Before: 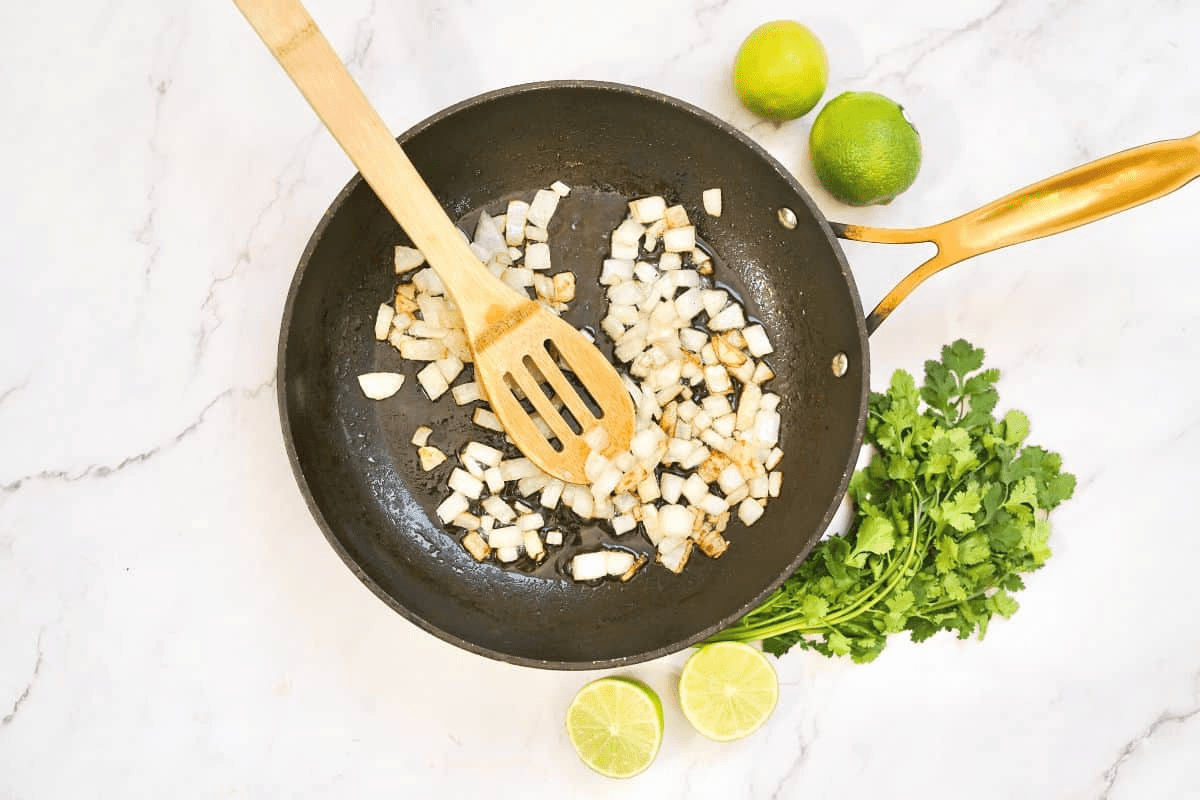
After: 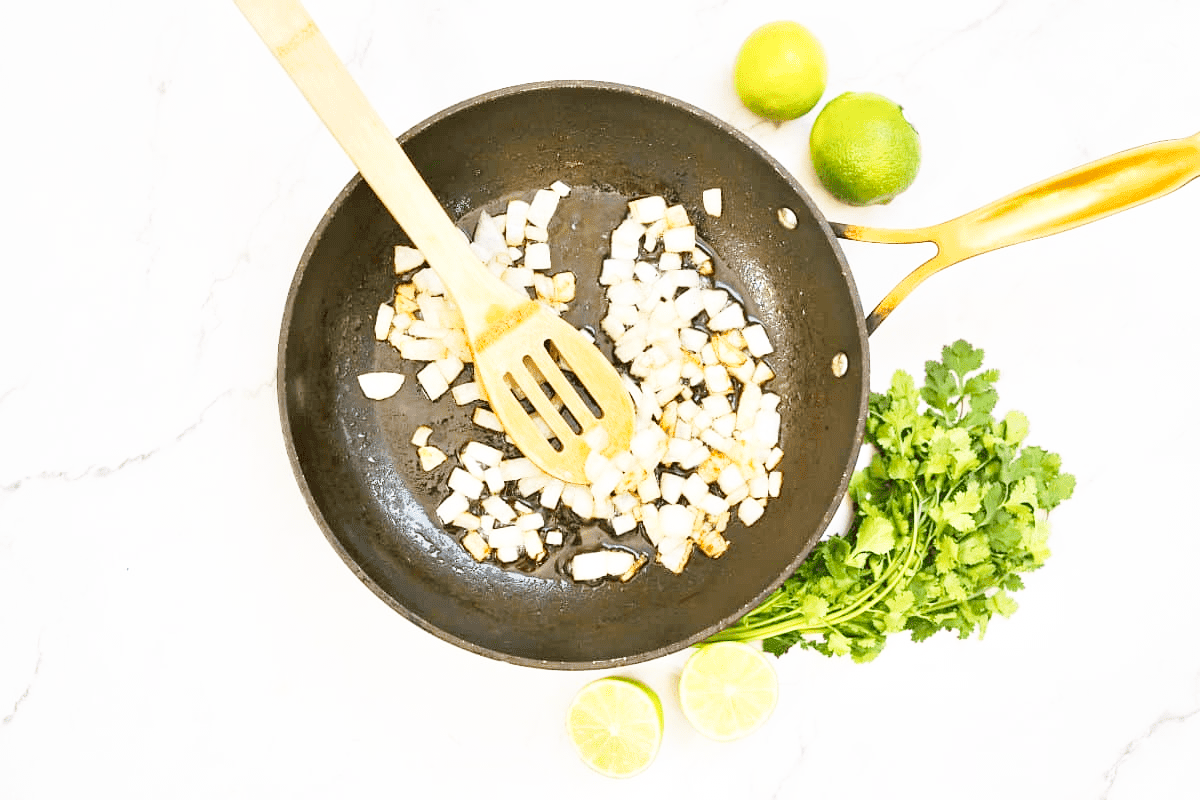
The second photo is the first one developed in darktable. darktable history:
base curve: curves: ch0 [(0, 0) (0.005, 0.002) (0.15, 0.3) (0.4, 0.7) (0.75, 0.95) (1, 1)], preserve colors none
